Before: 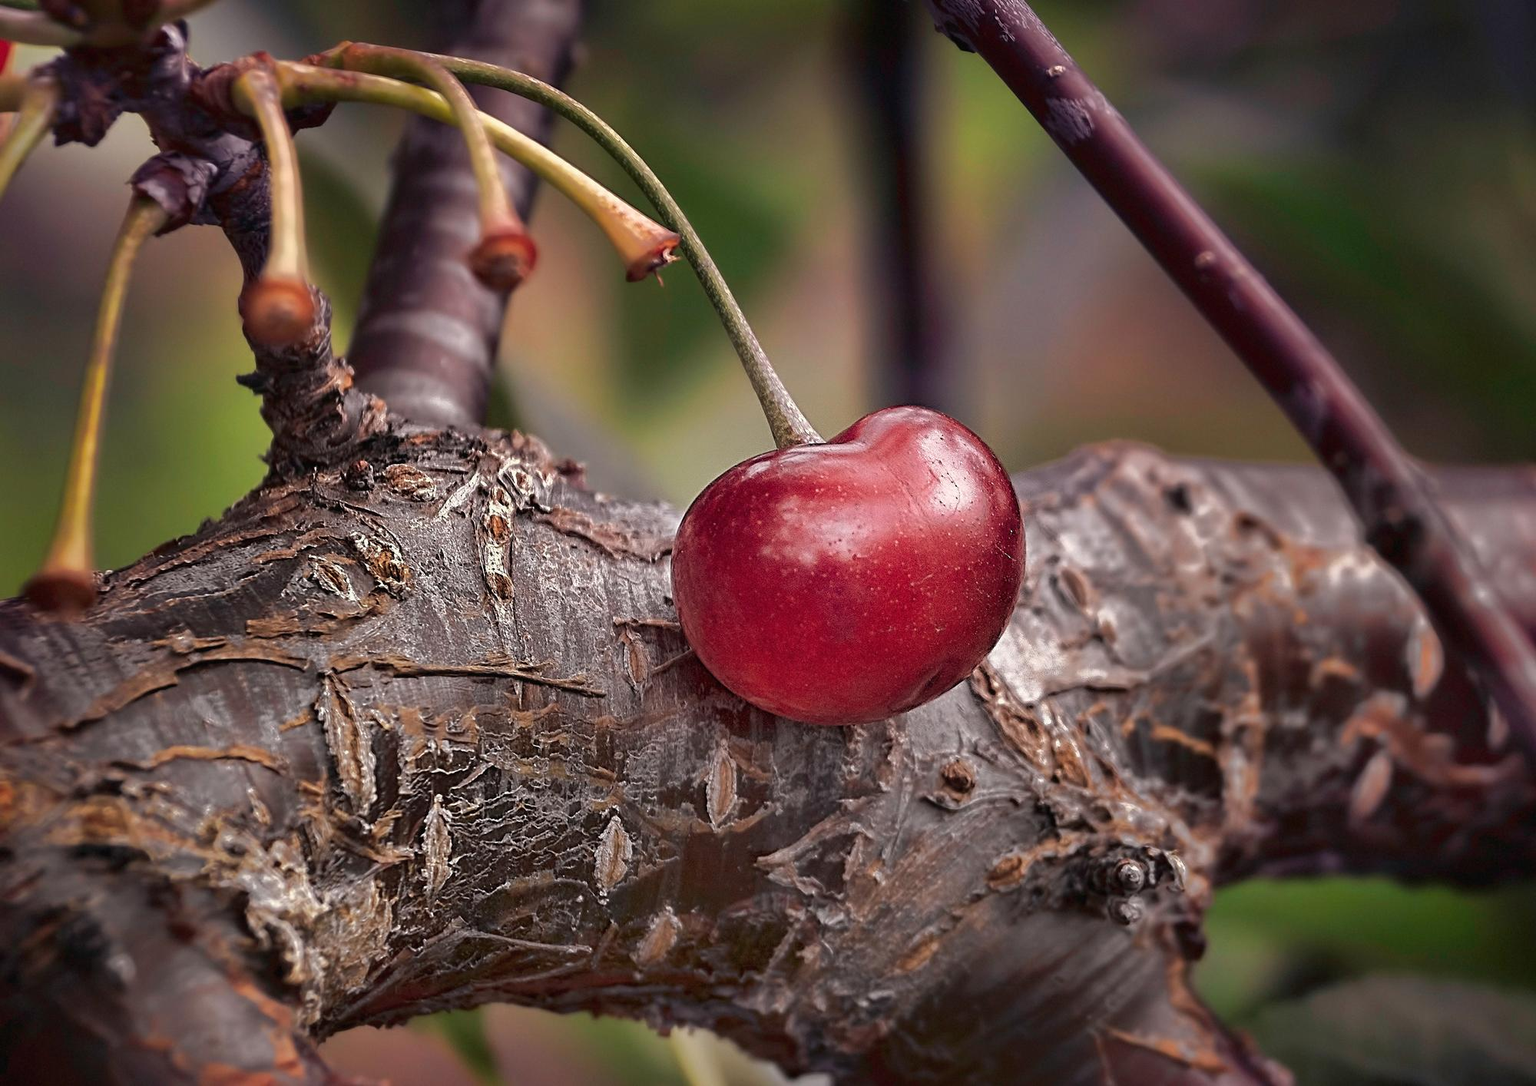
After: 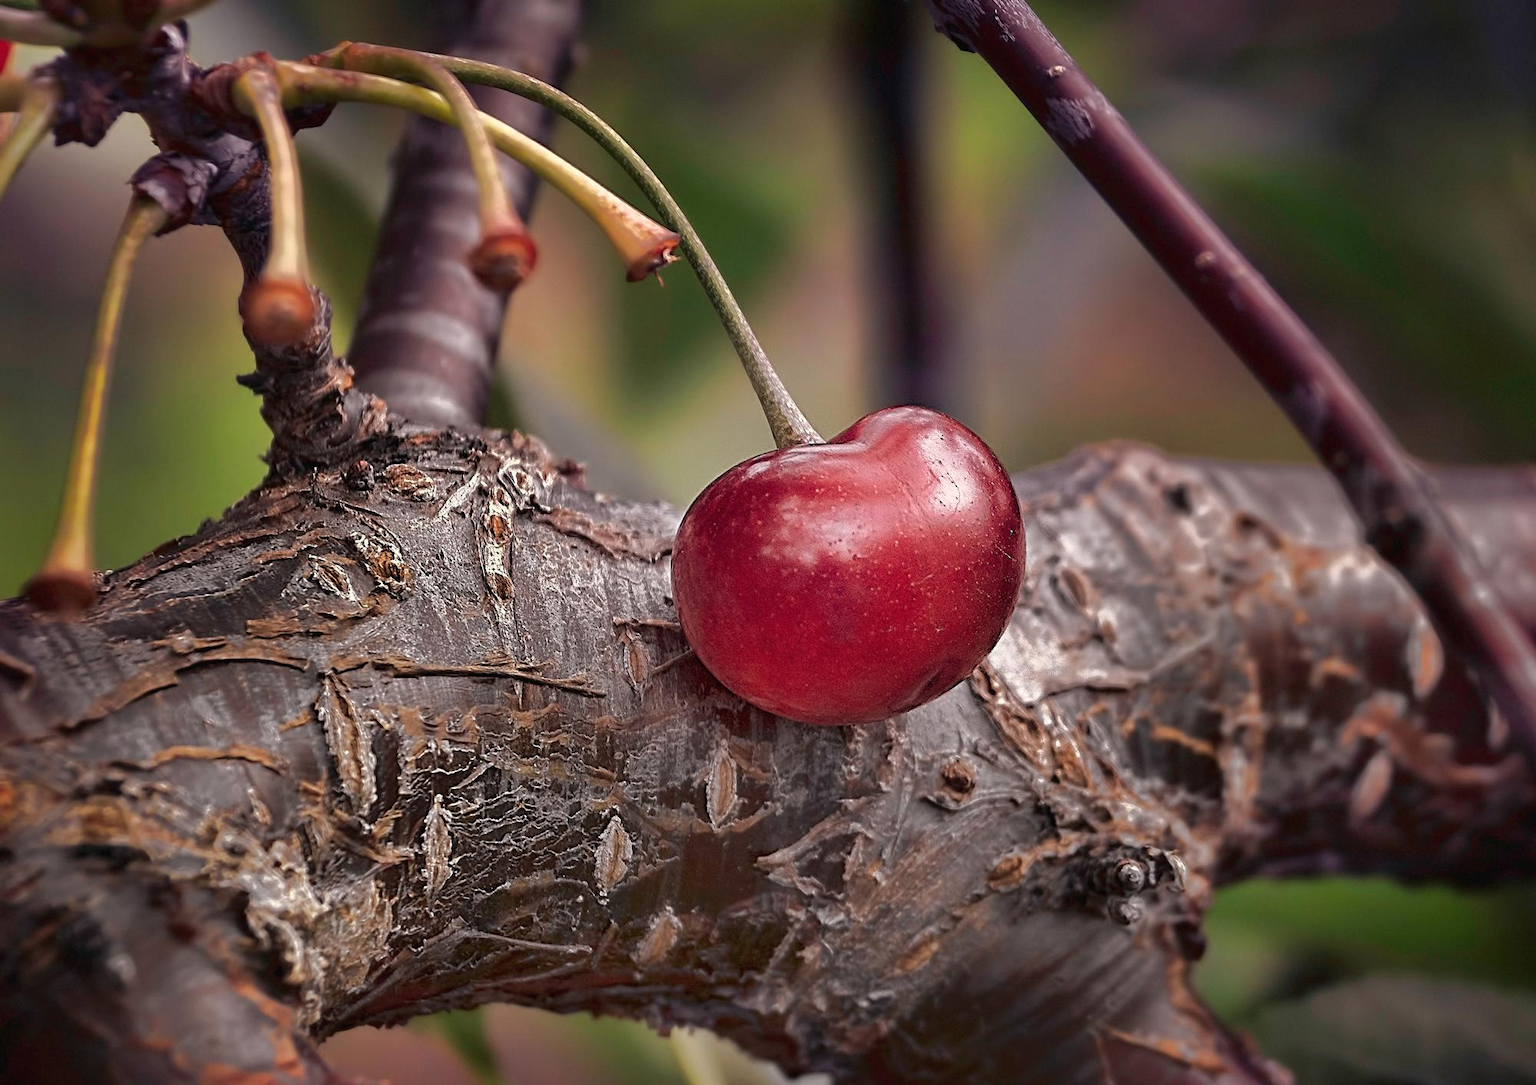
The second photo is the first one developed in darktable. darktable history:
tone equalizer: smoothing diameter 24.94%, edges refinement/feathering 13.67, preserve details guided filter
